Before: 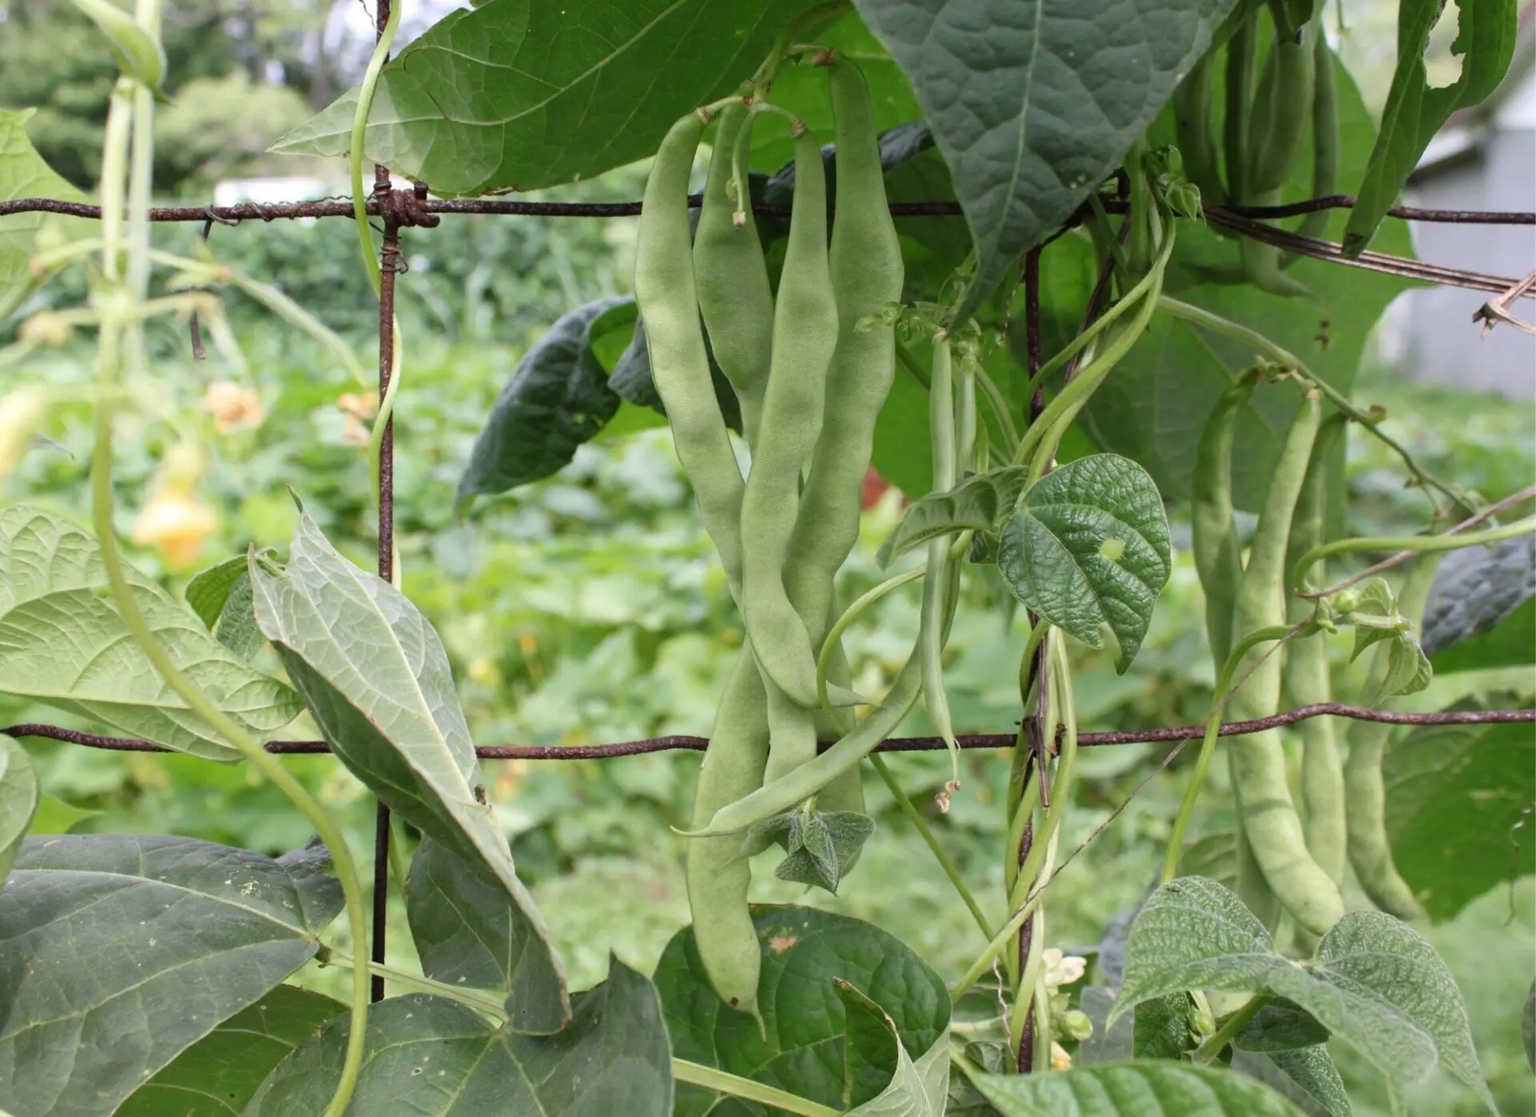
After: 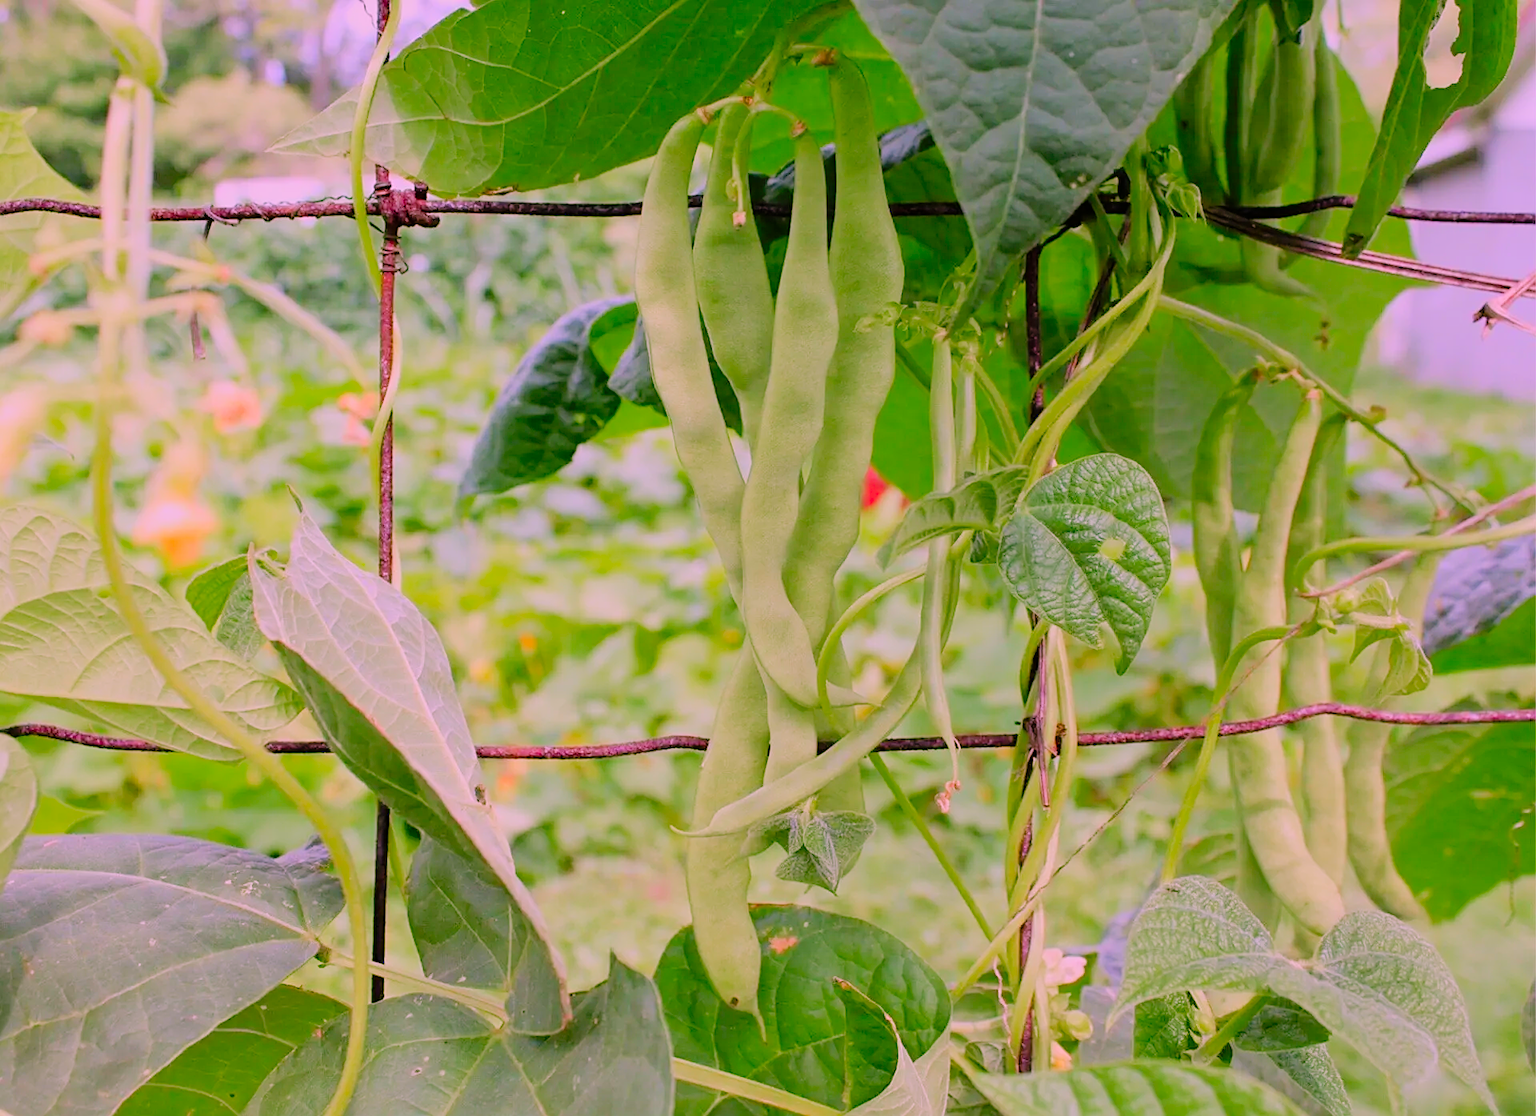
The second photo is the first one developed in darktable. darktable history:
filmic rgb: black relative exposure -7.65 EV, white relative exposure 4.56 EV, hardness 3.61
color correction: highlights a* 19.5, highlights b* -11.53, saturation 1.69
tone curve: curves: ch0 [(0, 0) (0.004, 0.008) (0.077, 0.156) (0.169, 0.29) (0.774, 0.774) (0.988, 0.926)], color space Lab, linked channels, preserve colors none
sharpen: on, module defaults
